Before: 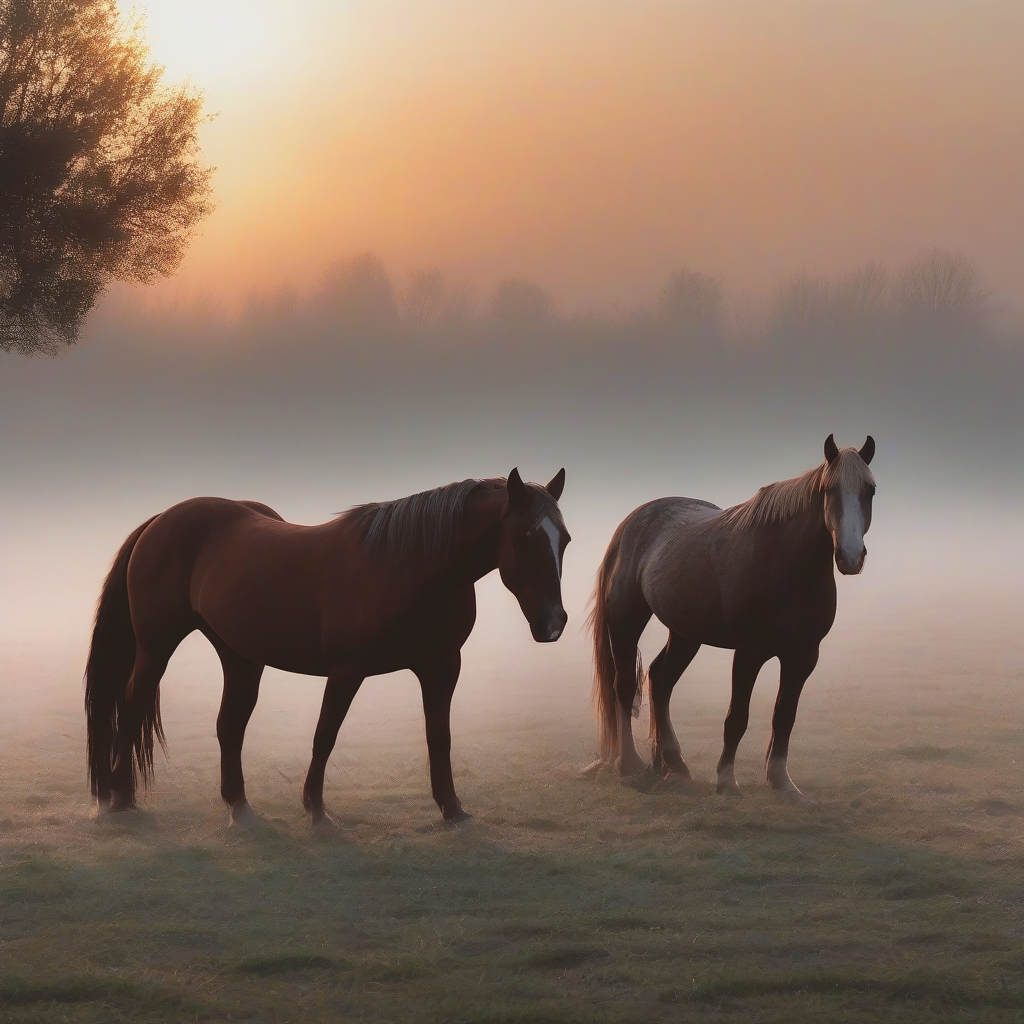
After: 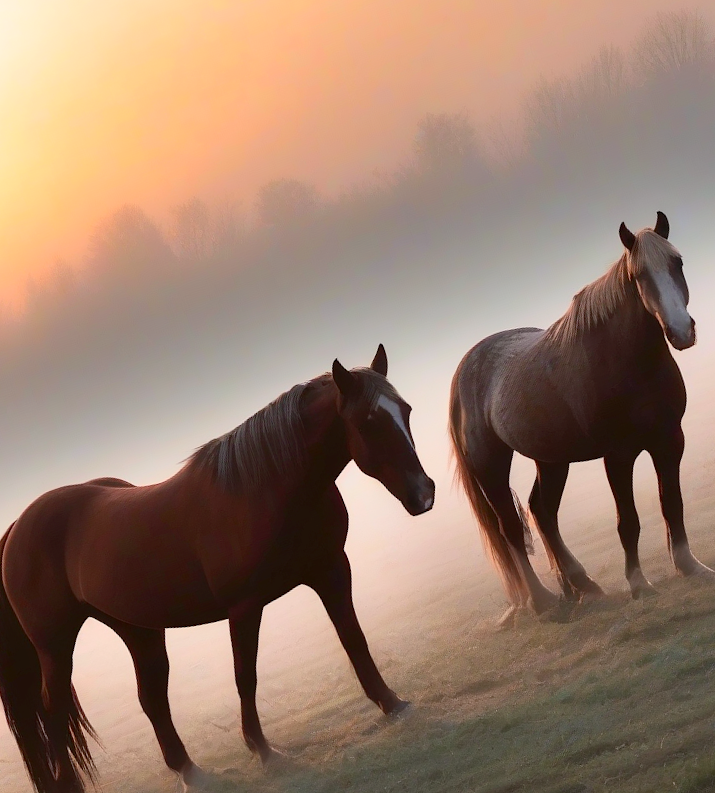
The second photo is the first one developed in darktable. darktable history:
contrast brightness saturation: contrast 0.196, brightness 0.166, saturation 0.22
exposure: black level correction 0.01, exposure 0.116 EV, compensate exposure bias true, compensate highlight preservation false
crop and rotate: angle 19.43°, left 6.798%, right 4.081%, bottom 1.166%
